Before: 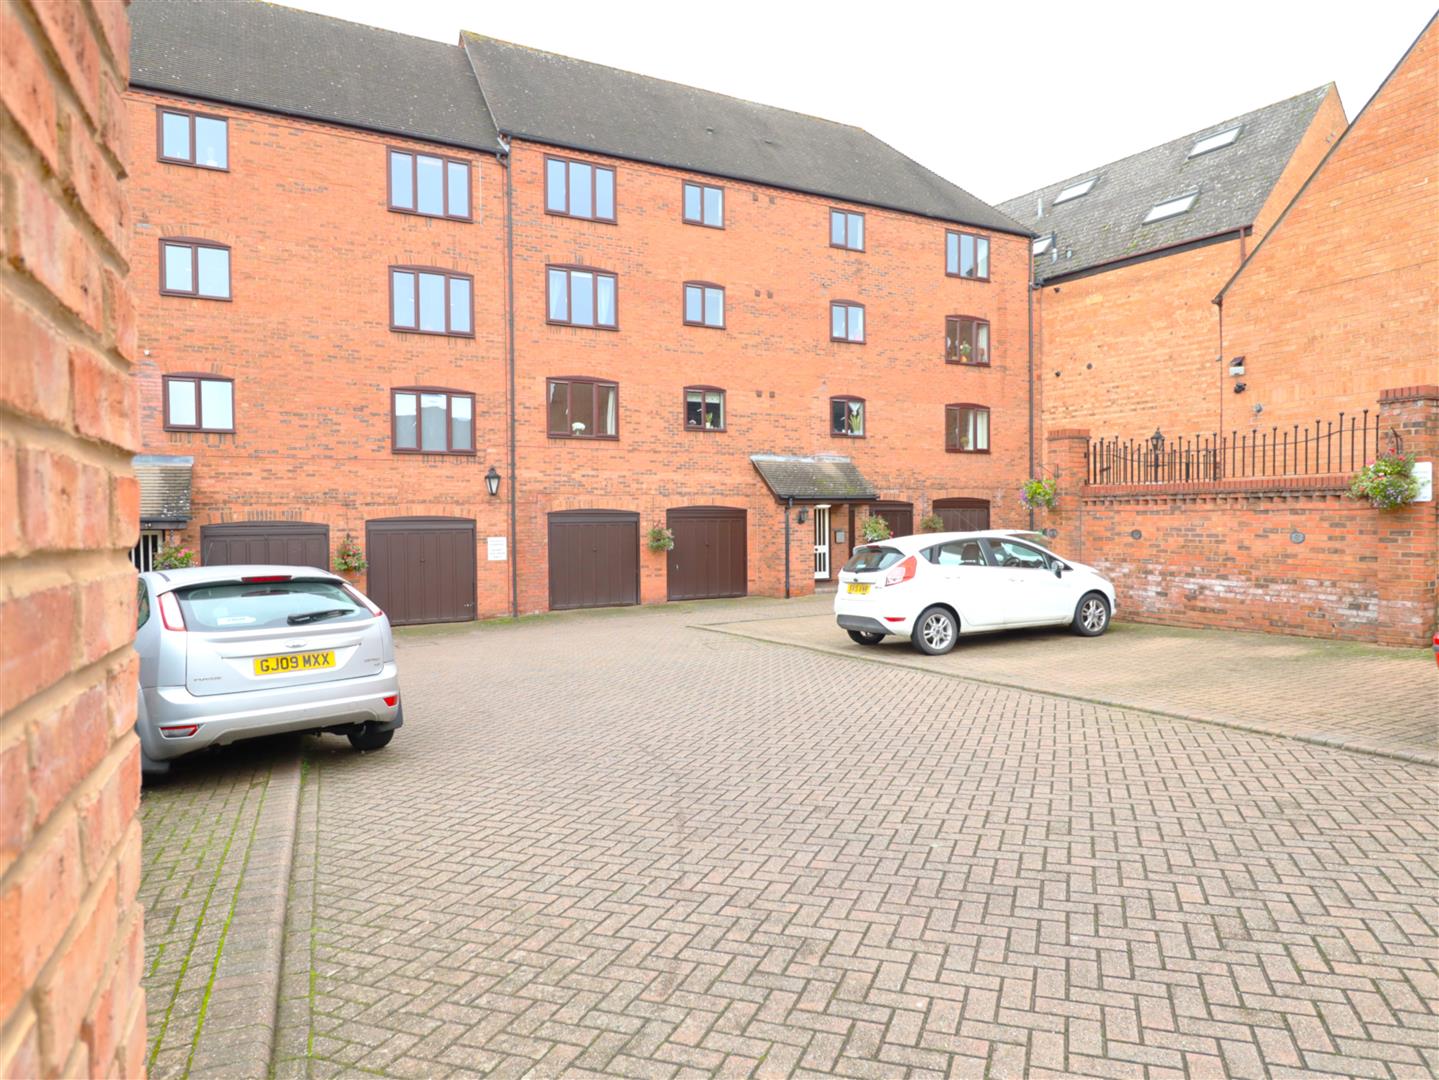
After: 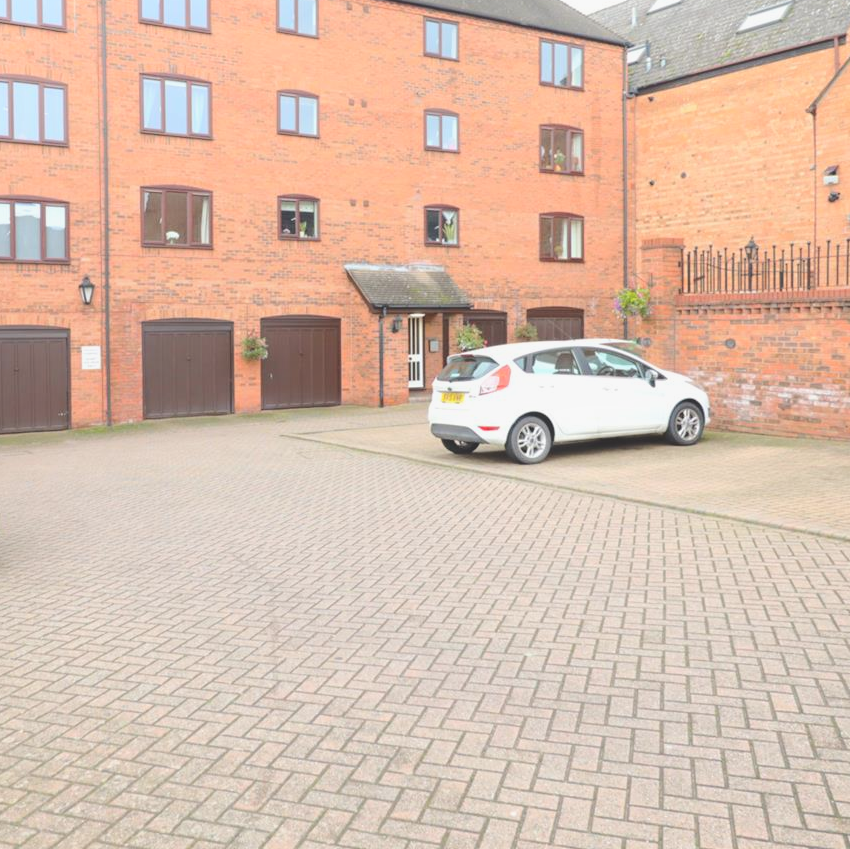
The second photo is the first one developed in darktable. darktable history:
exposure: black level correction -0.015, exposure -0.125 EV, compensate highlight preservation false
shadows and highlights: shadows -24.28, highlights 49.77, soften with gaussian
crop and rotate: left 28.256%, top 17.734%, right 12.656%, bottom 3.573%
